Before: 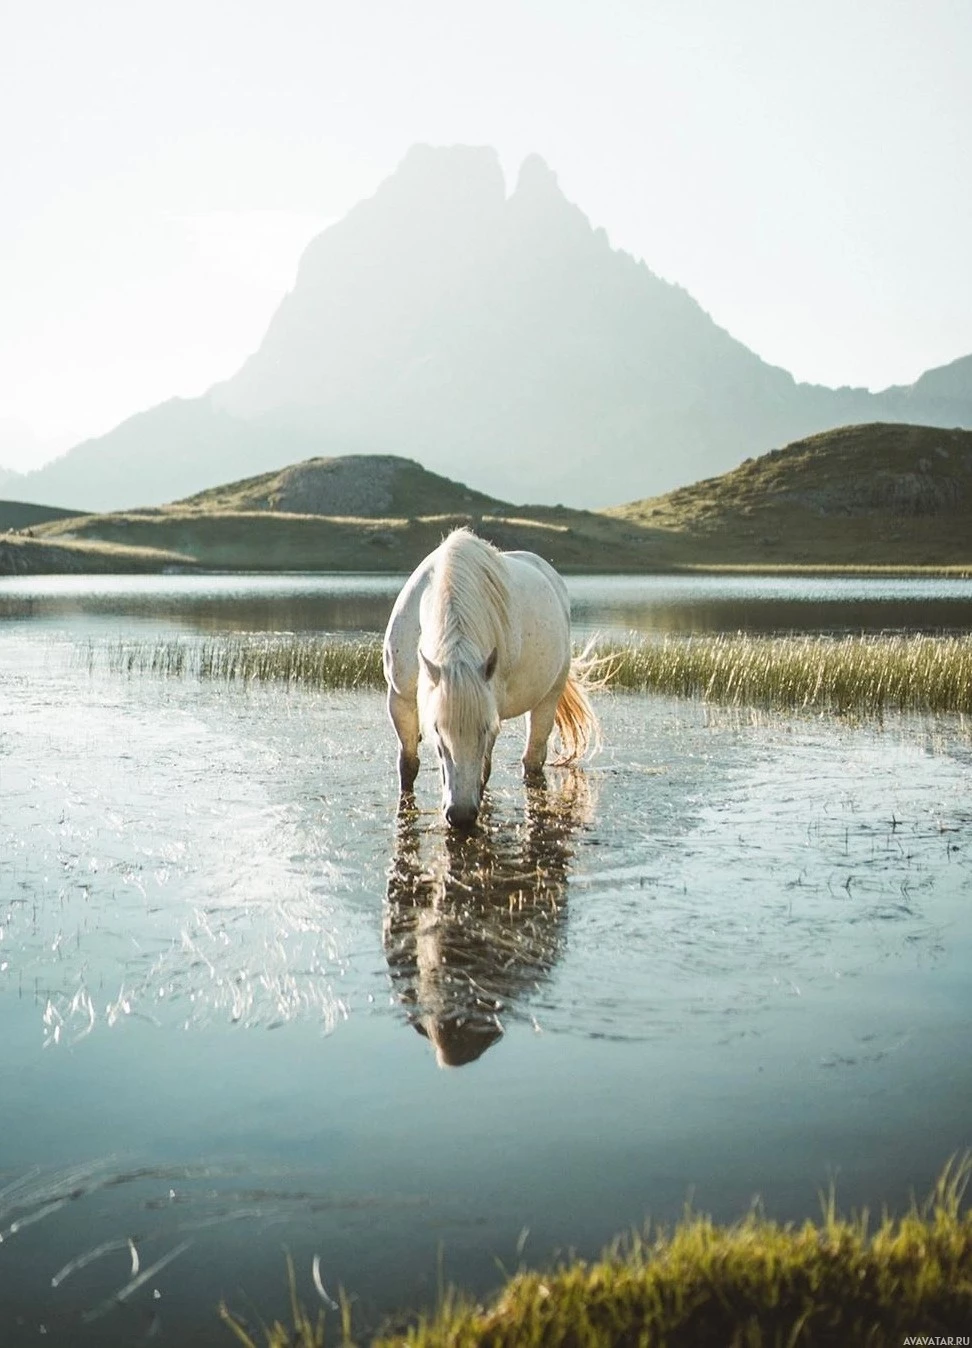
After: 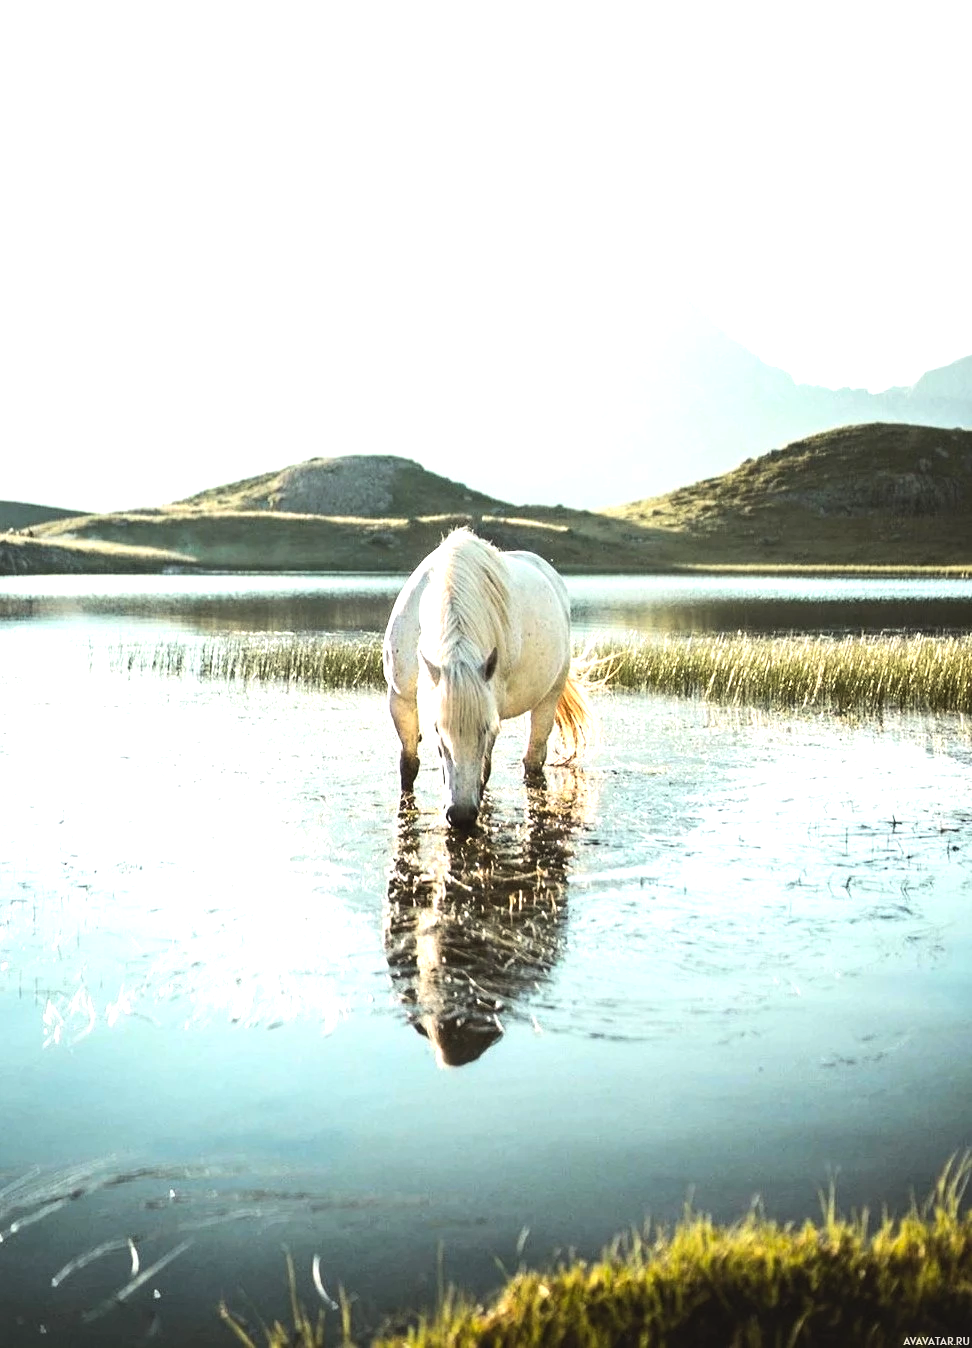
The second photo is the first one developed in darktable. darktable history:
contrast brightness saturation: contrast 0.07, brightness 0.08, saturation 0.18
tone equalizer: -8 EV -1.08 EV, -7 EV -1.01 EV, -6 EV -0.867 EV, -5 EV -0.578 EV, -3 EV 0.578 EV, -2 EV 0.867 EV, -1 EV 1.01 EV, +0 EV 1.08 EV, edges refinement/feathering 500, mask exposure compensation -1.57 EV, preserve details no
